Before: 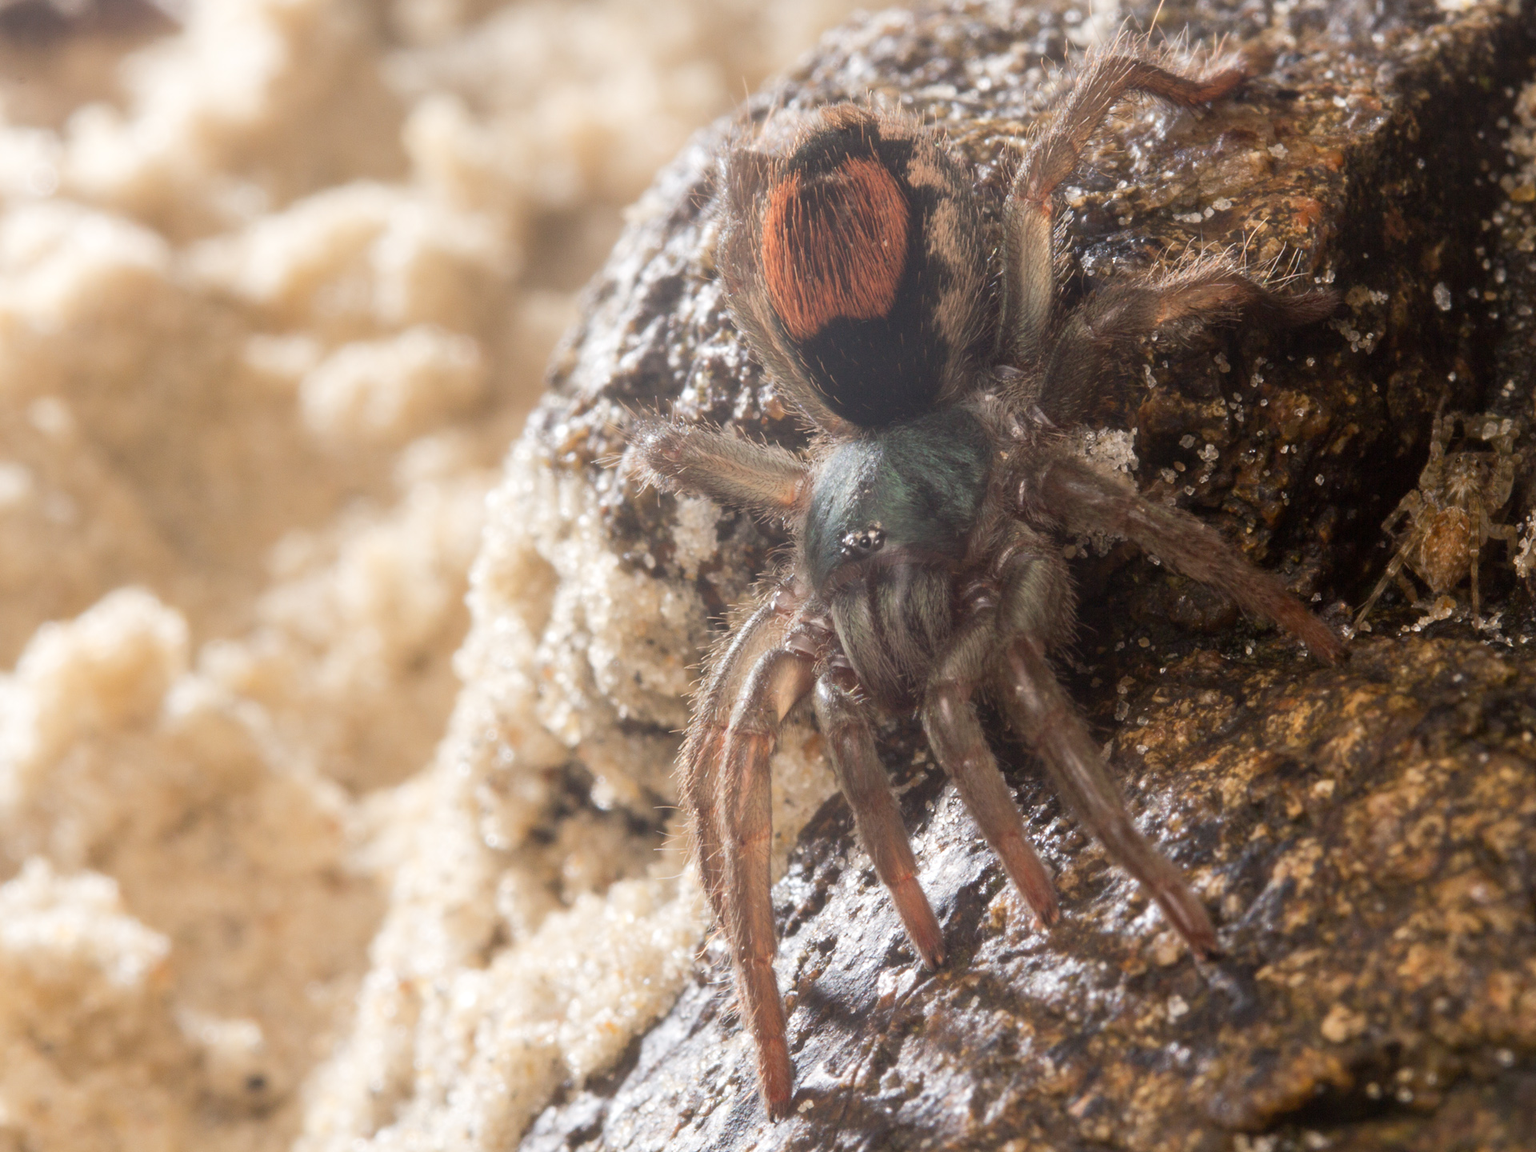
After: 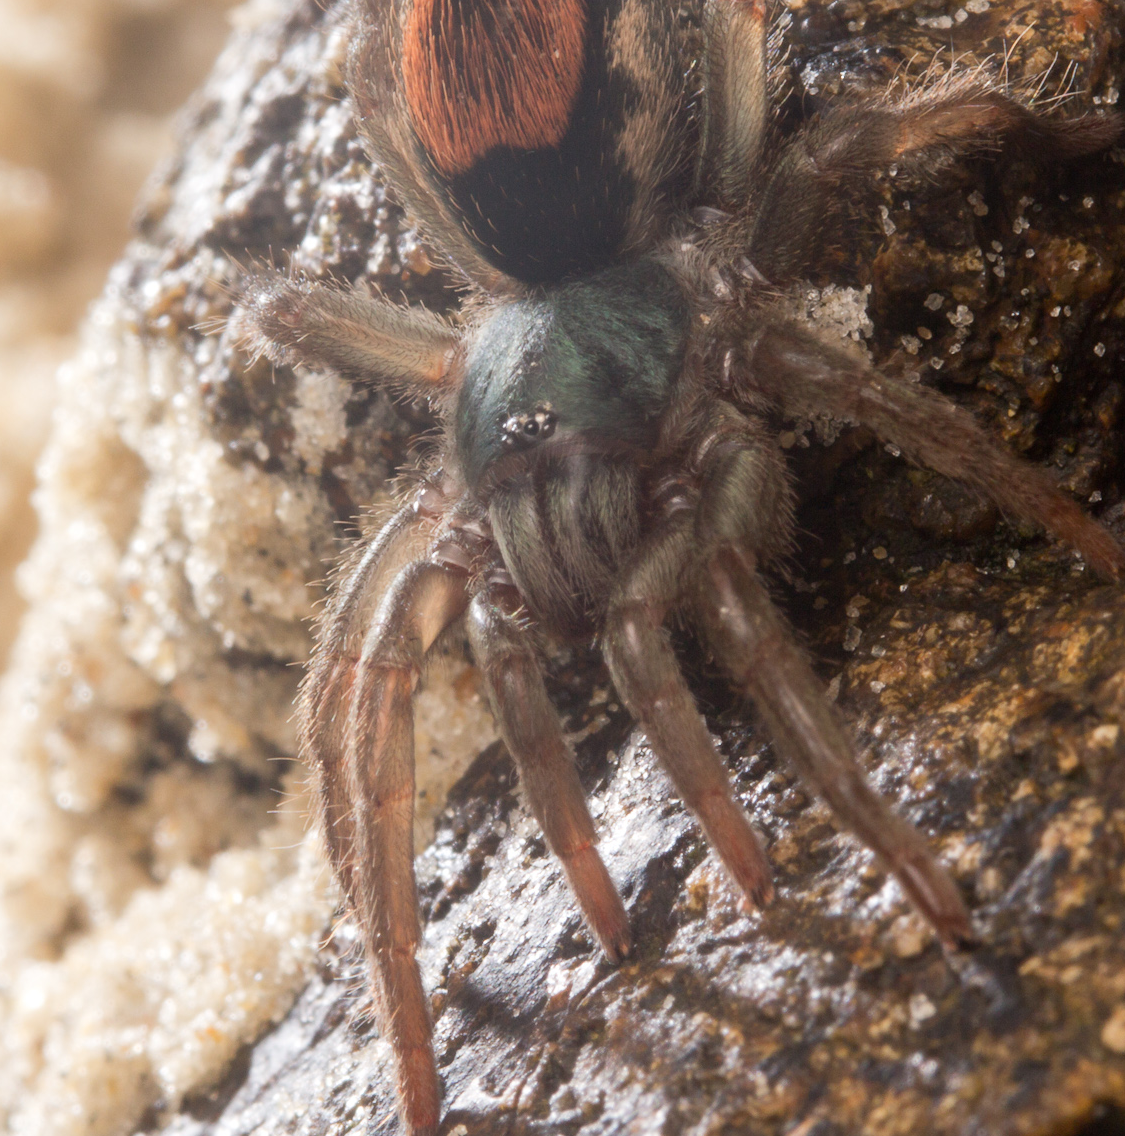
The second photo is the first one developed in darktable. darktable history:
crop and rotate: left 28.673%, top 17.387%, right 12.731%, bottom 3.676%
